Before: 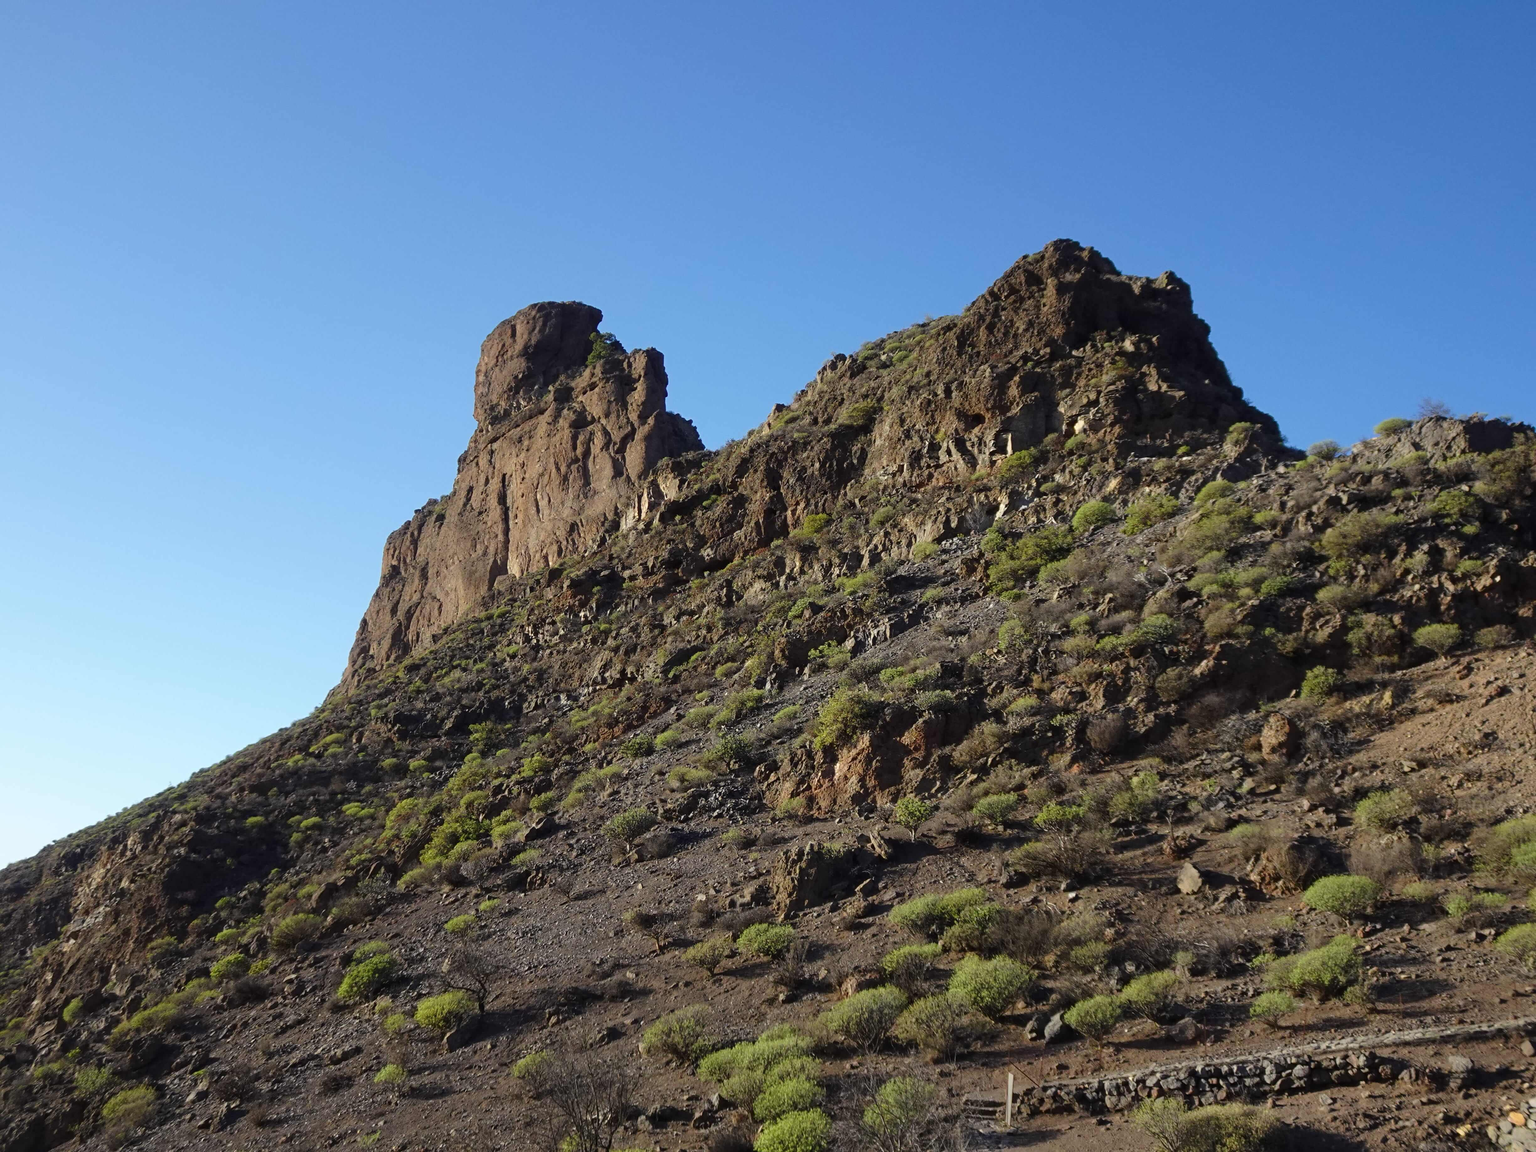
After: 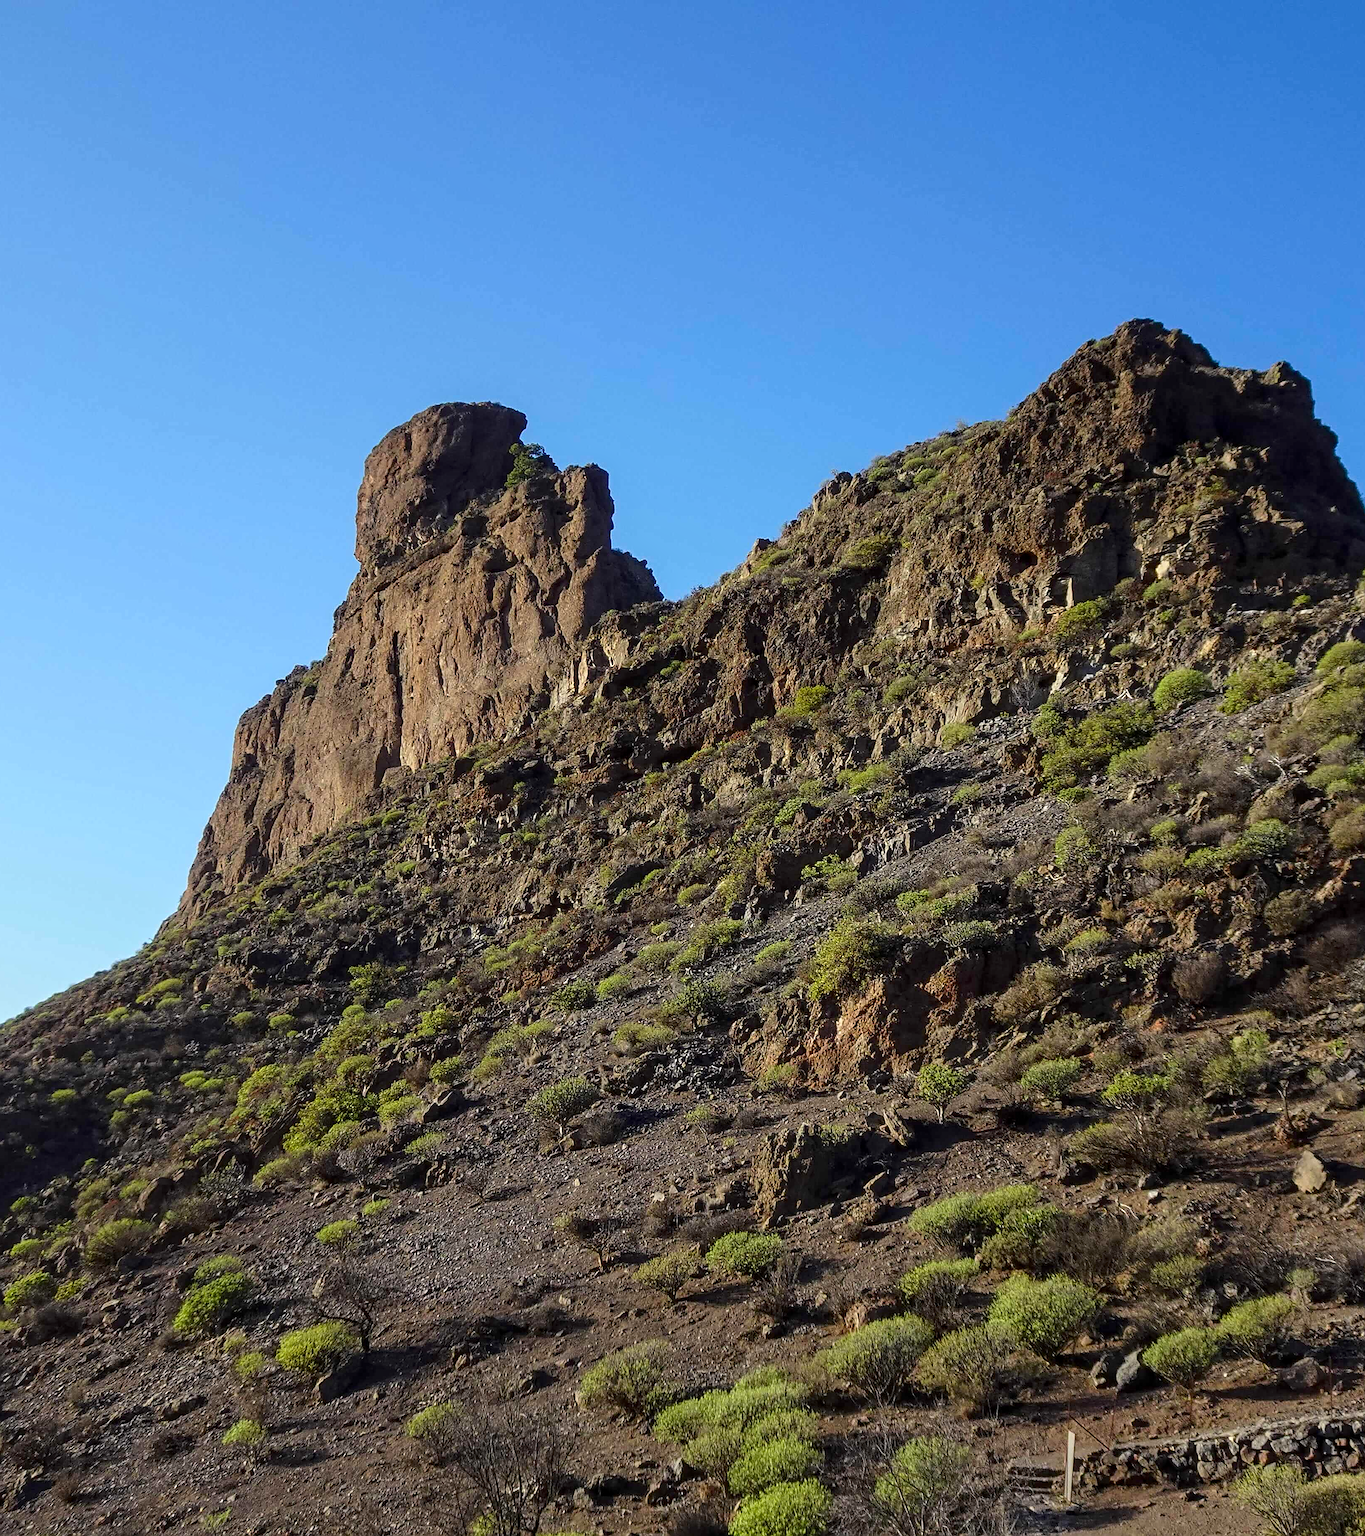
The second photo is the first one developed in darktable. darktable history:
contrast brightness saturation: contrast 0.08, saturation 0.2
crop and rotate: left 13.537%, right 19.796%
sharpen: radius 1.4, amount 1.25, threshold 0.7
local contrast: on, module defaults
